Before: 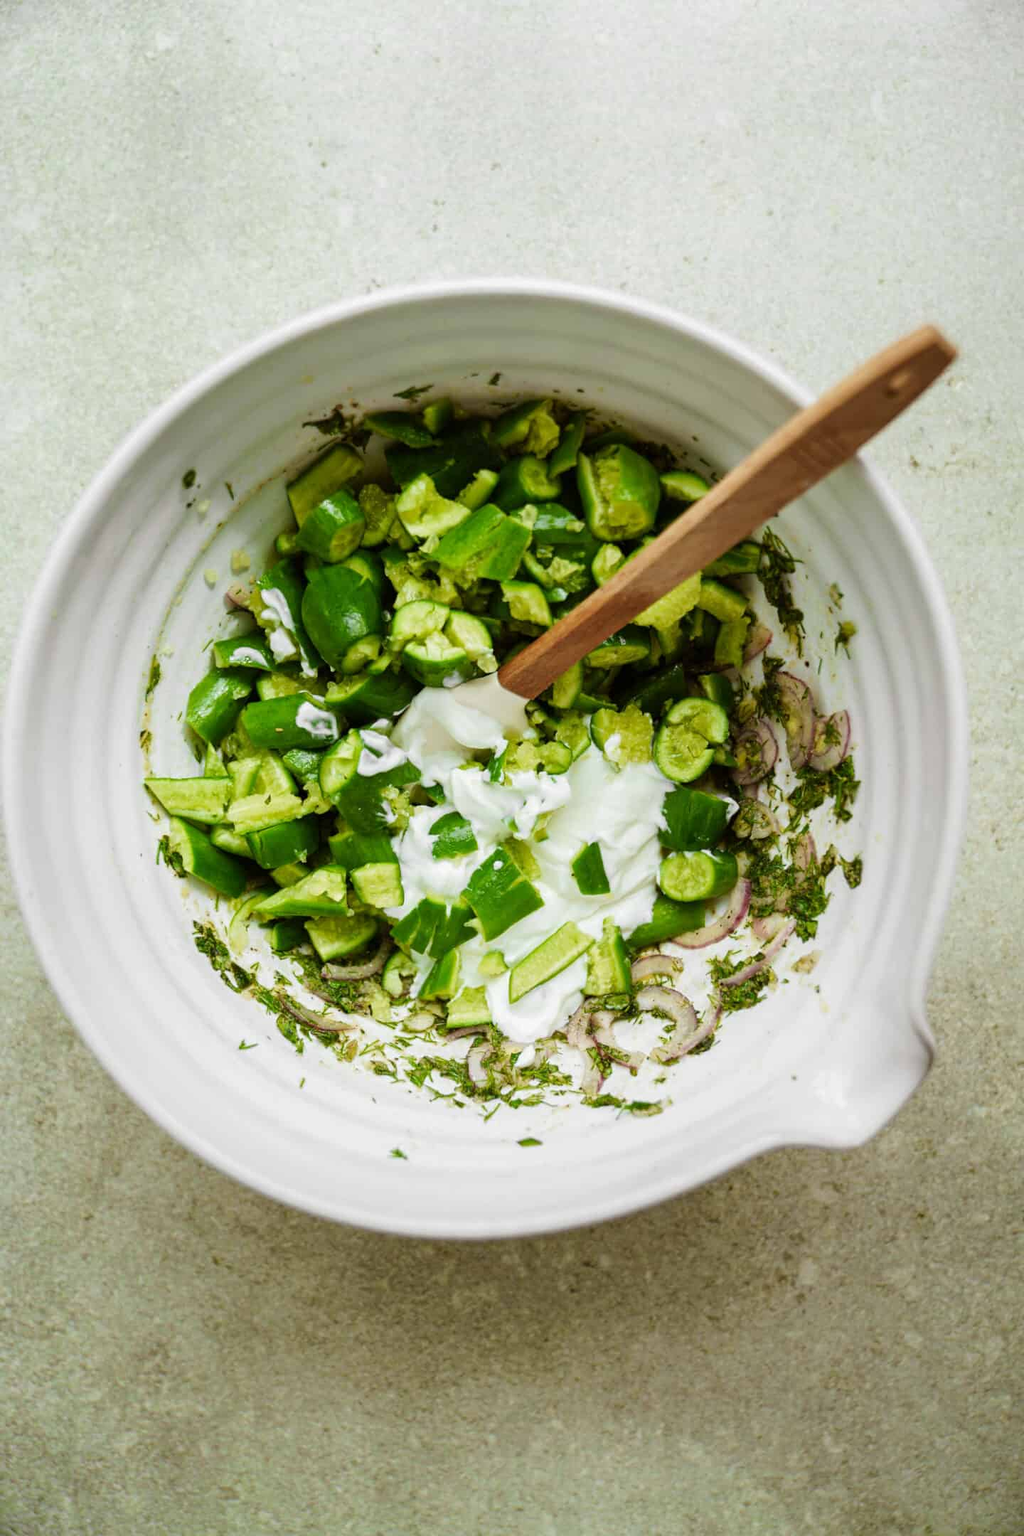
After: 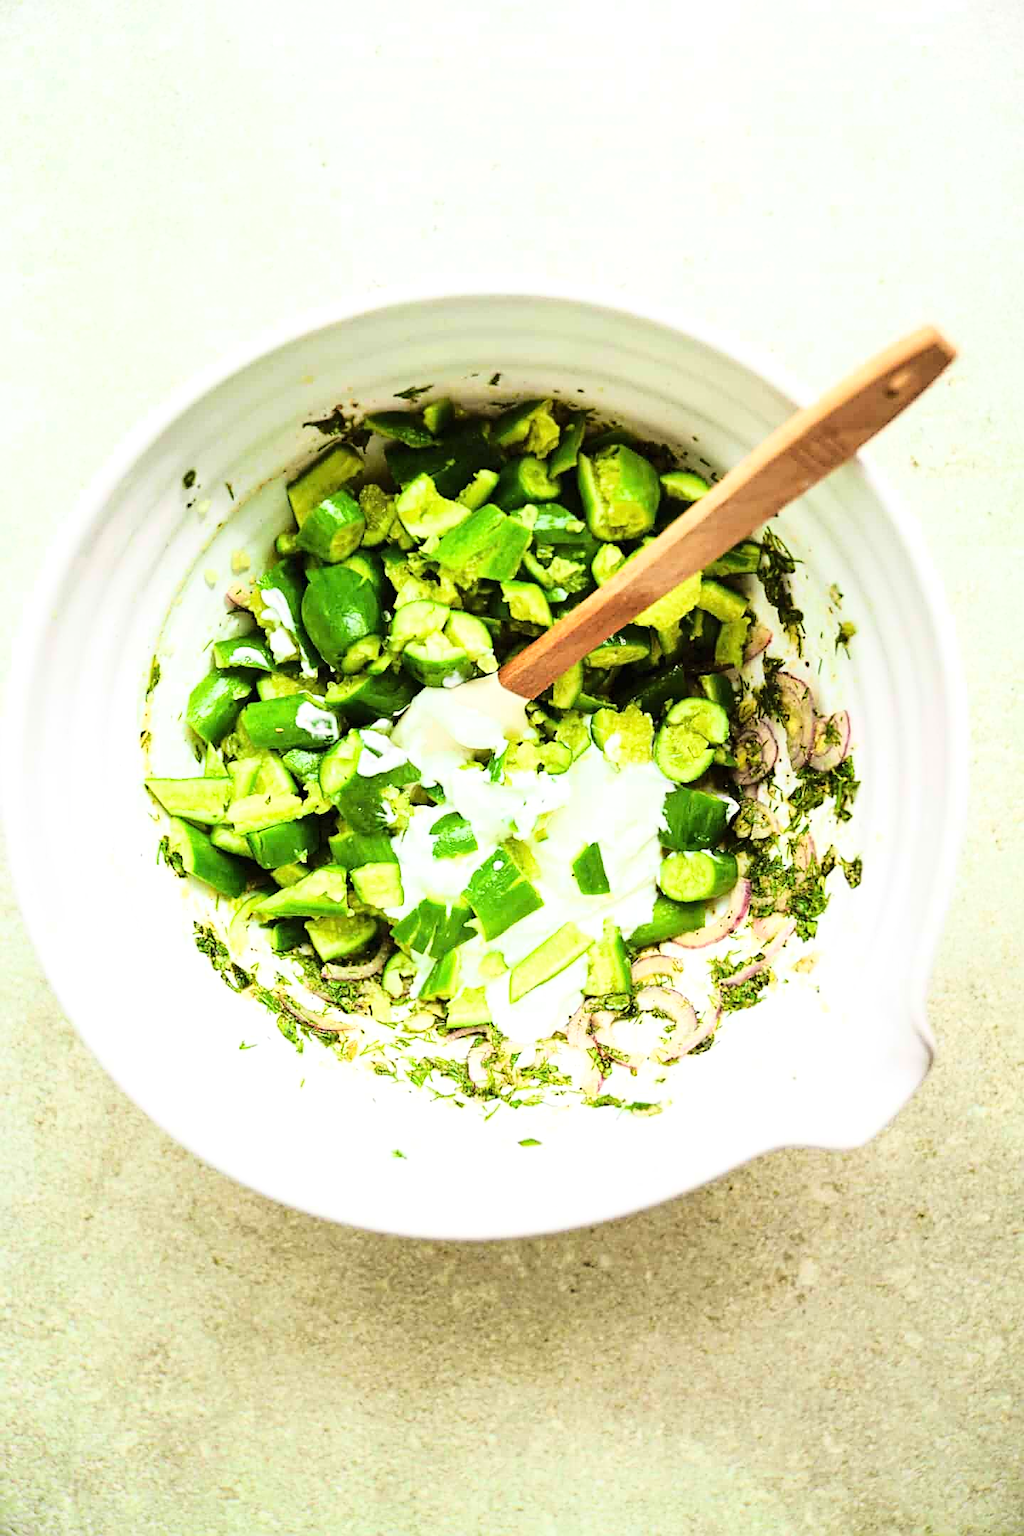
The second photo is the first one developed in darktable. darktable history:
exposure: black level correction 0, exposure 0.499 EV, compensate highlight preservation false
base curve: curves: ch0 [(0, 0) (0.032, 0.037) (0.105, 0.228) (0.435, 0.76) (0.856, 0.983) (1, 1)]
sharpen: on, module defaults
